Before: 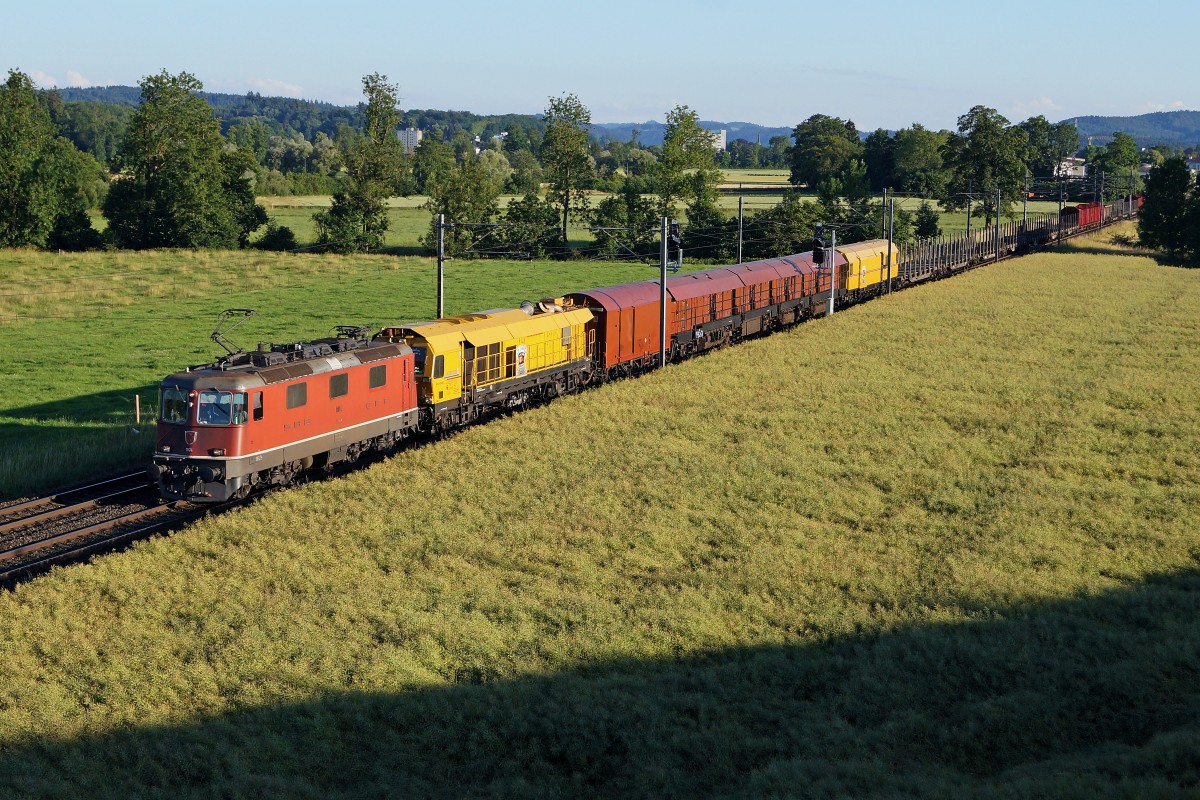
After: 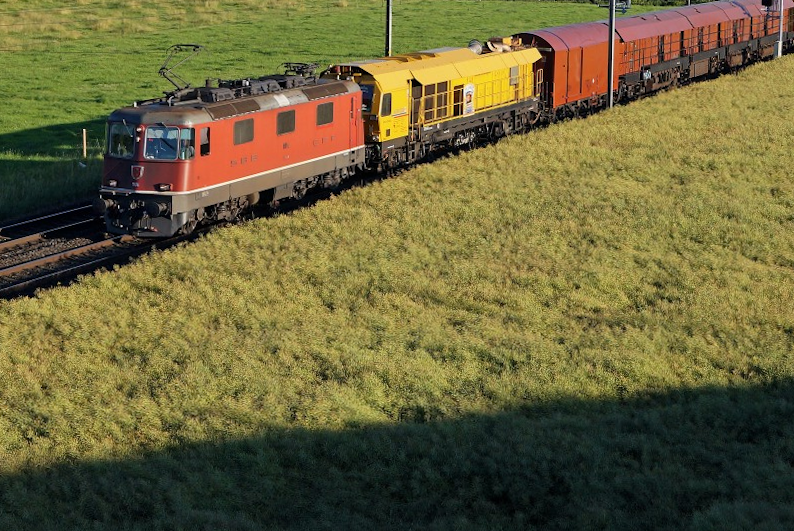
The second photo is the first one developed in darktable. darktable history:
crop and rotate: angle -0.737°, left 3.625%, top 32.223%, right 28.906%
